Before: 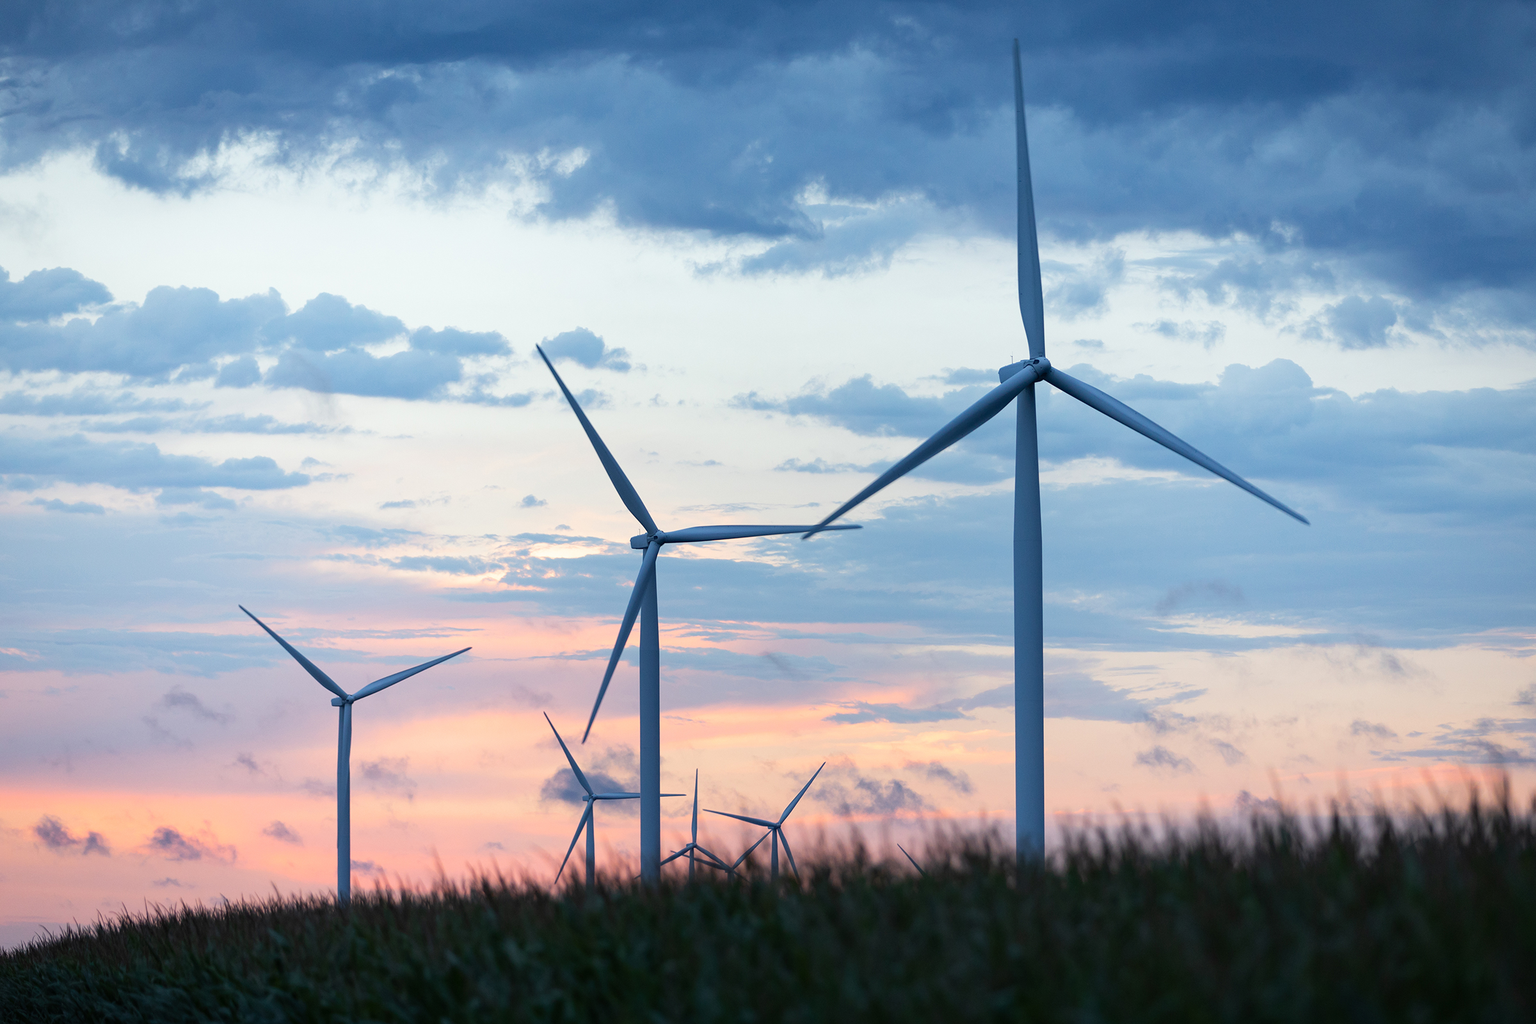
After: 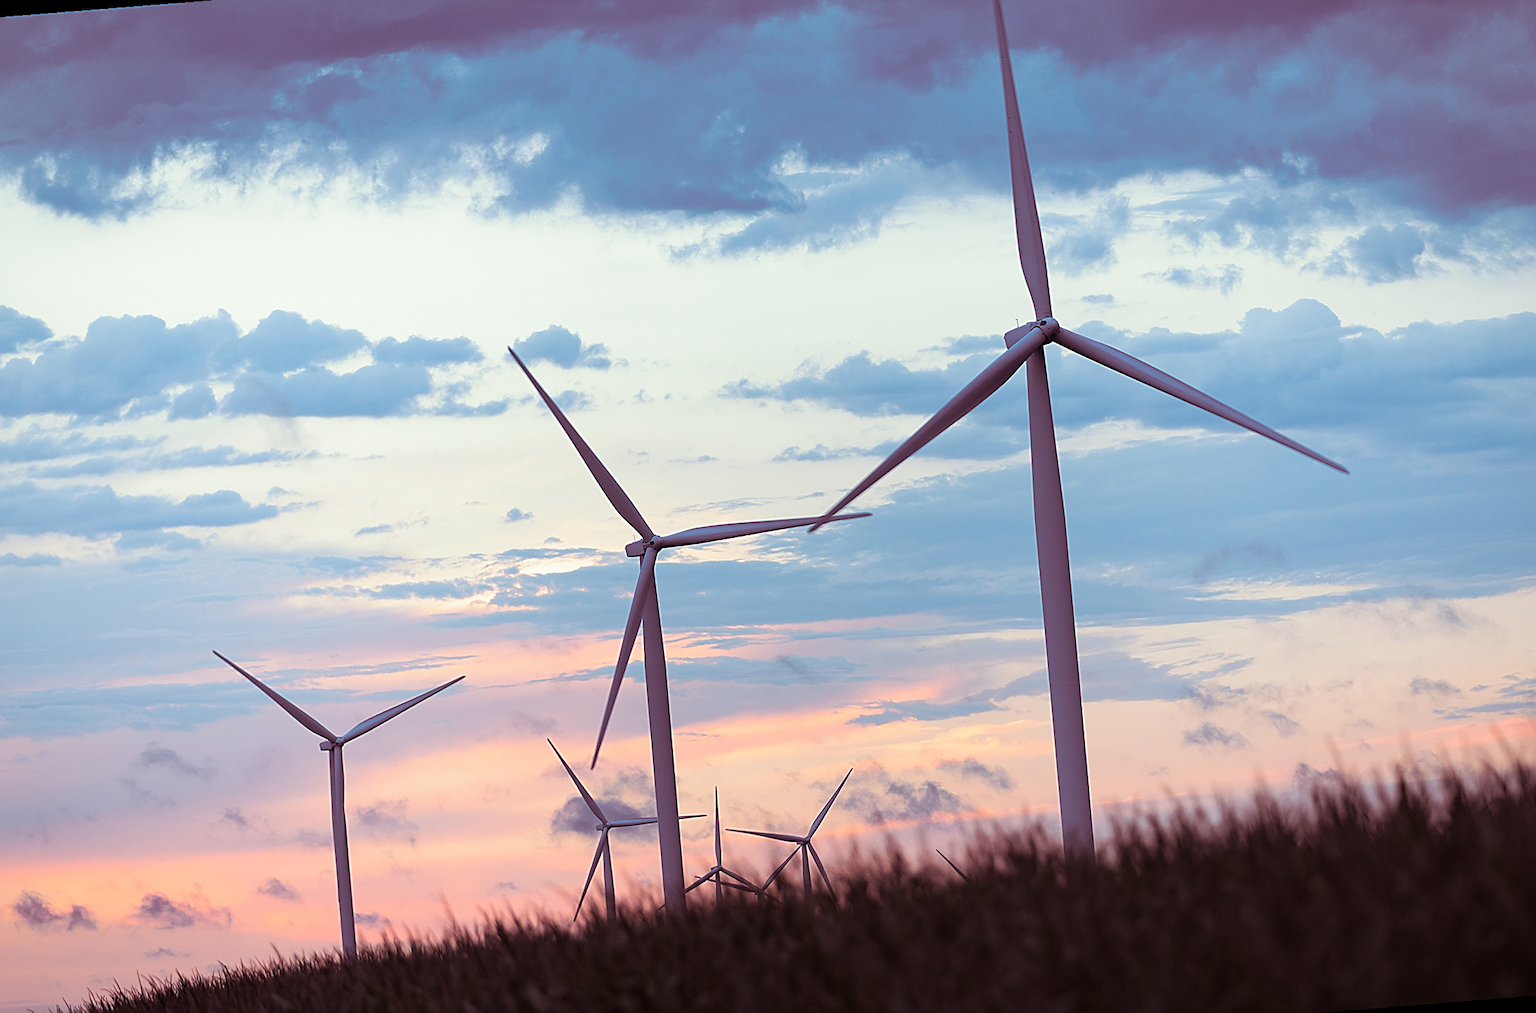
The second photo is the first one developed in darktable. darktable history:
rotate and perspective: rotation -4.57°, crop left 0.054, crop right 0.944, crop top 0.087, crop bottom 0.914
sharpen: amount 0.901
split-toning: on, module defaults
